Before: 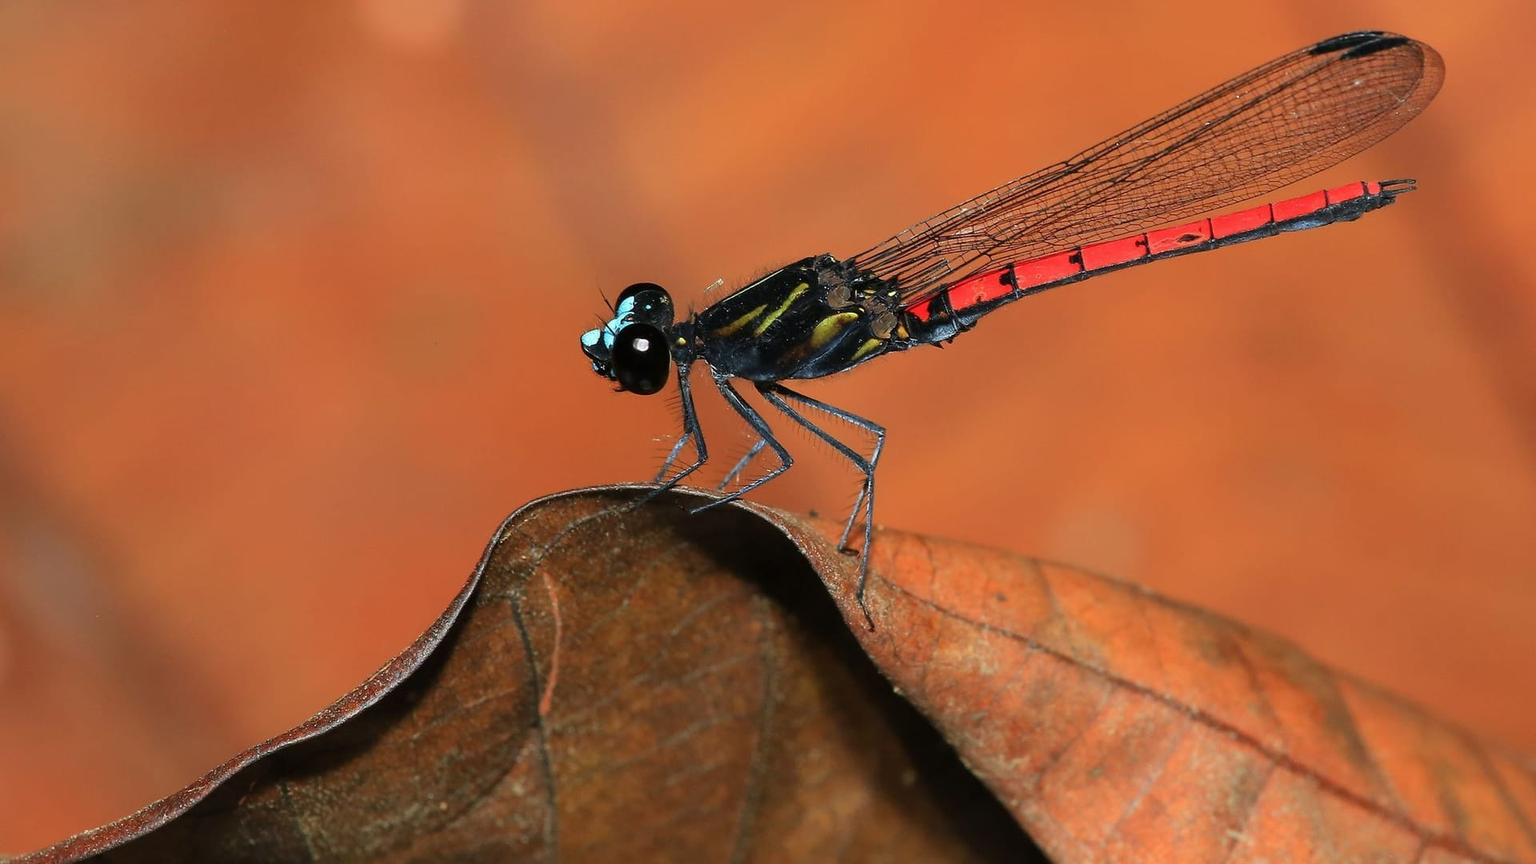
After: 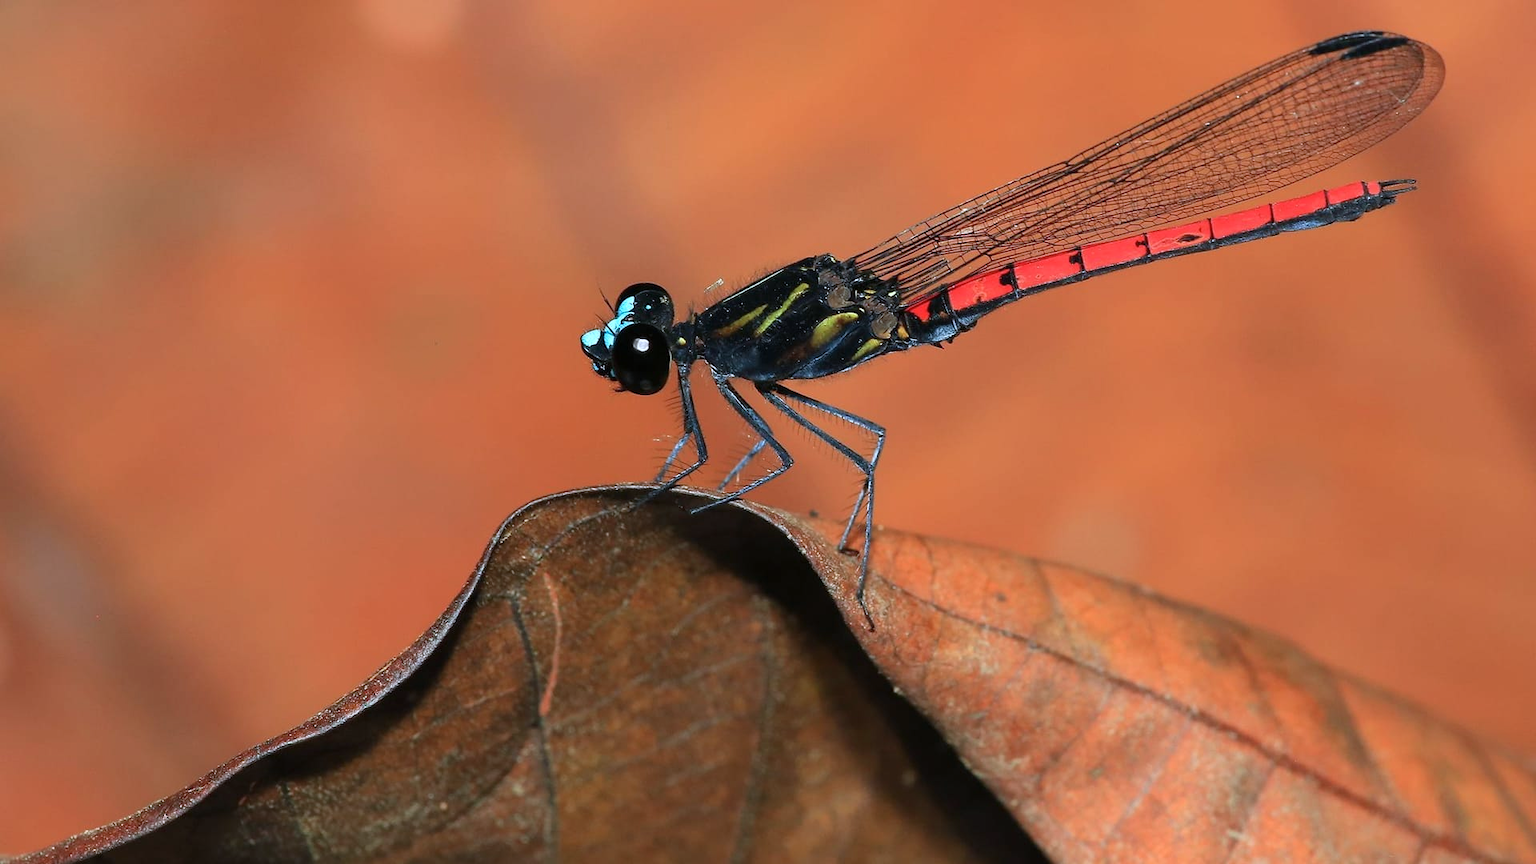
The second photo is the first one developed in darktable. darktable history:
color calibration: x 0.37, y 0.382, temperature 4314.57 K
exposure: exposure 0.129 EV, compensate exposure bias true, compensate highlight preservation false
